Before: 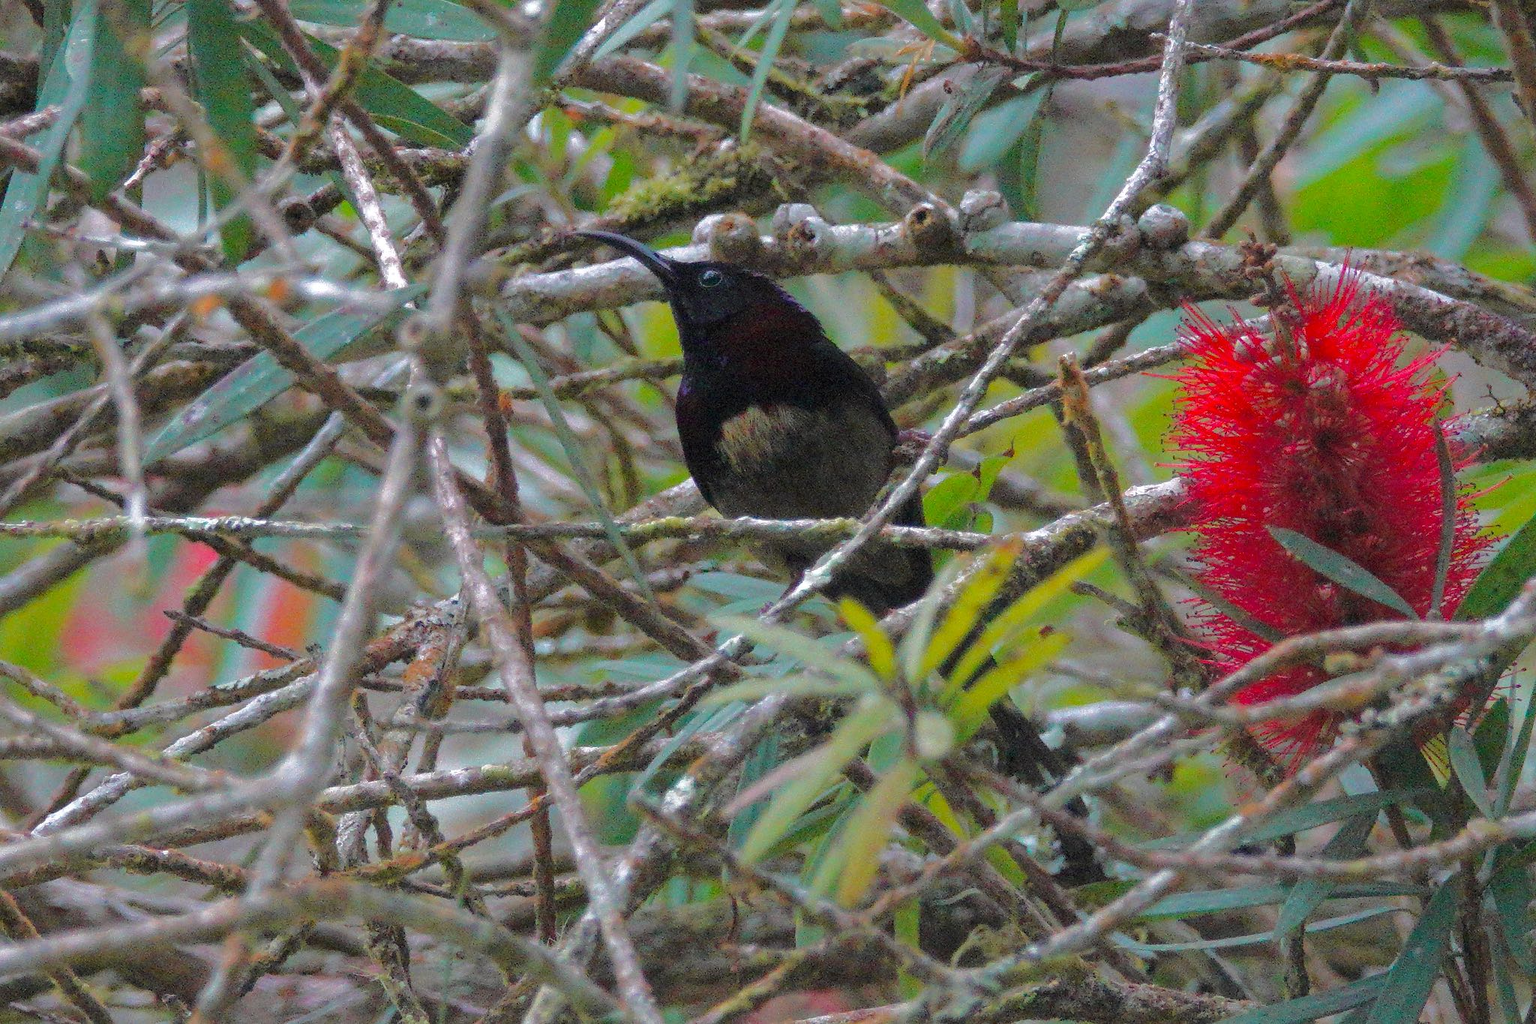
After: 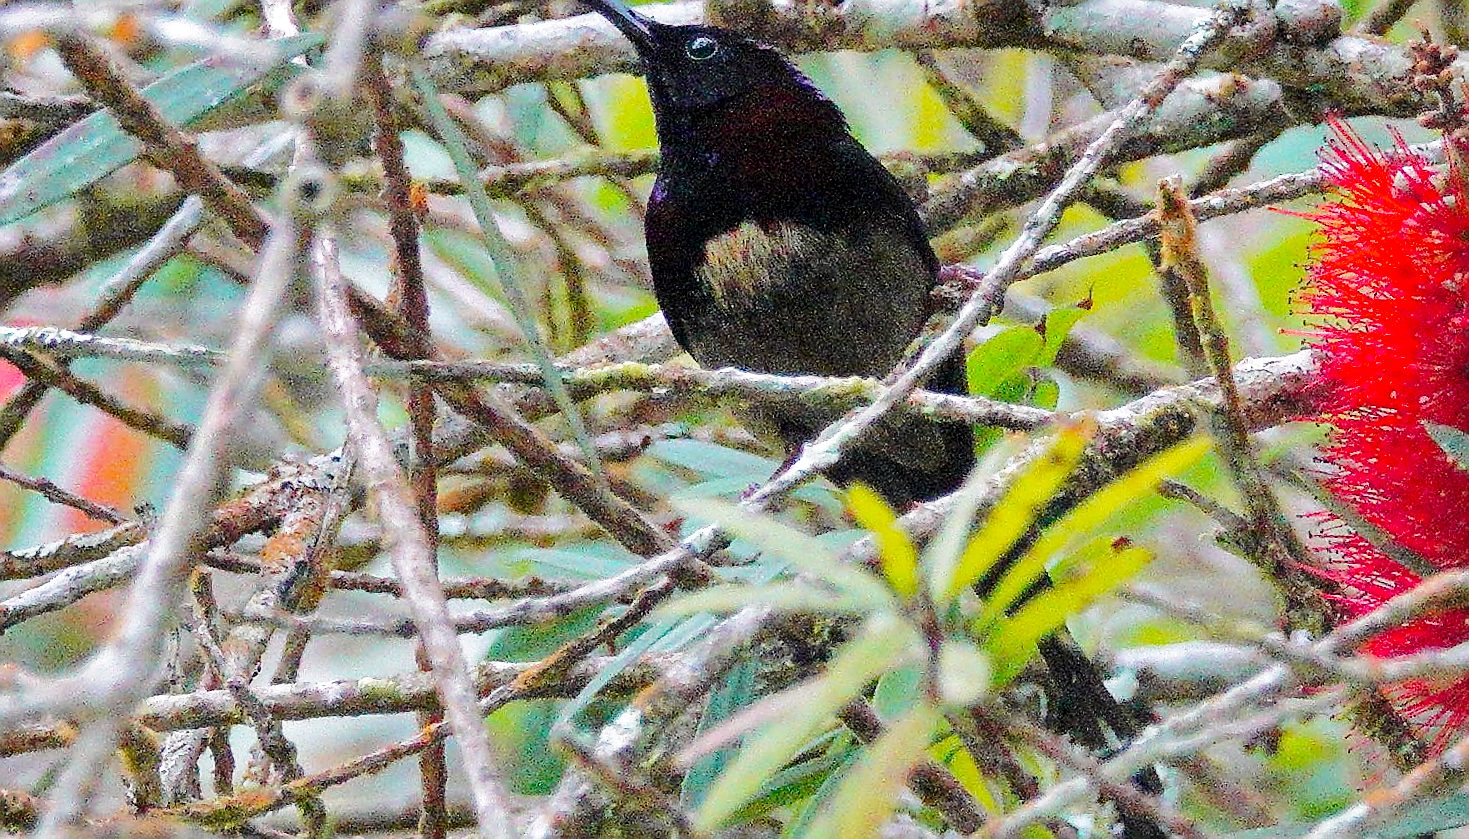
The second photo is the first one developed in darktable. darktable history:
crop and rotate: angle -3.37°, left 9.728%, top 21.1%, right 12.347%, bottom 12.068%
sharpen: radius 1.398, amount 1.262, threshold 0.835
base curve: curves: ch0 [(0, 0) (0.028, 0.03) (0.121, 0.232) (0.46, 0.748) (0.859, 0.968) (1, 1)], preserve colors none
shadows and highlights: shadows 43.65, white point adjustment -1.41, soften with gaussian
exposure: black level correction 0.005, exposure 0.285 EV, compensate exposure bias true, compensate highlight preservation false
